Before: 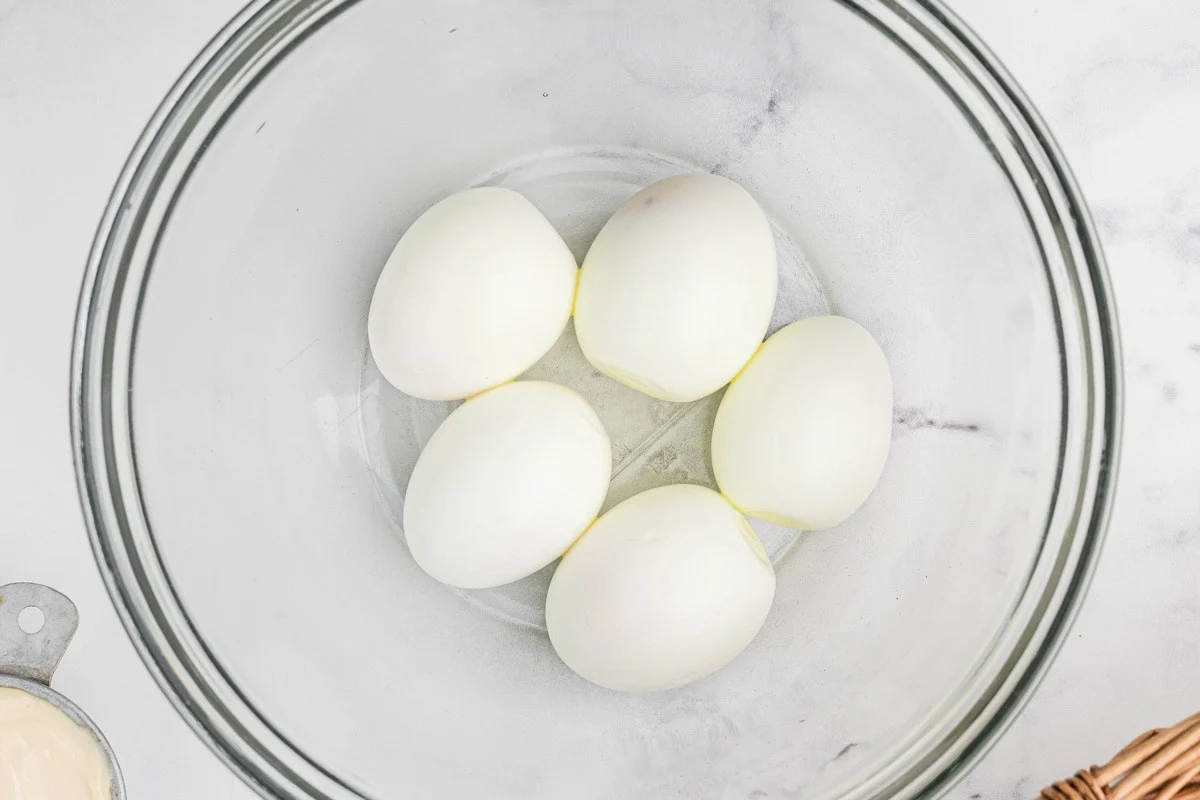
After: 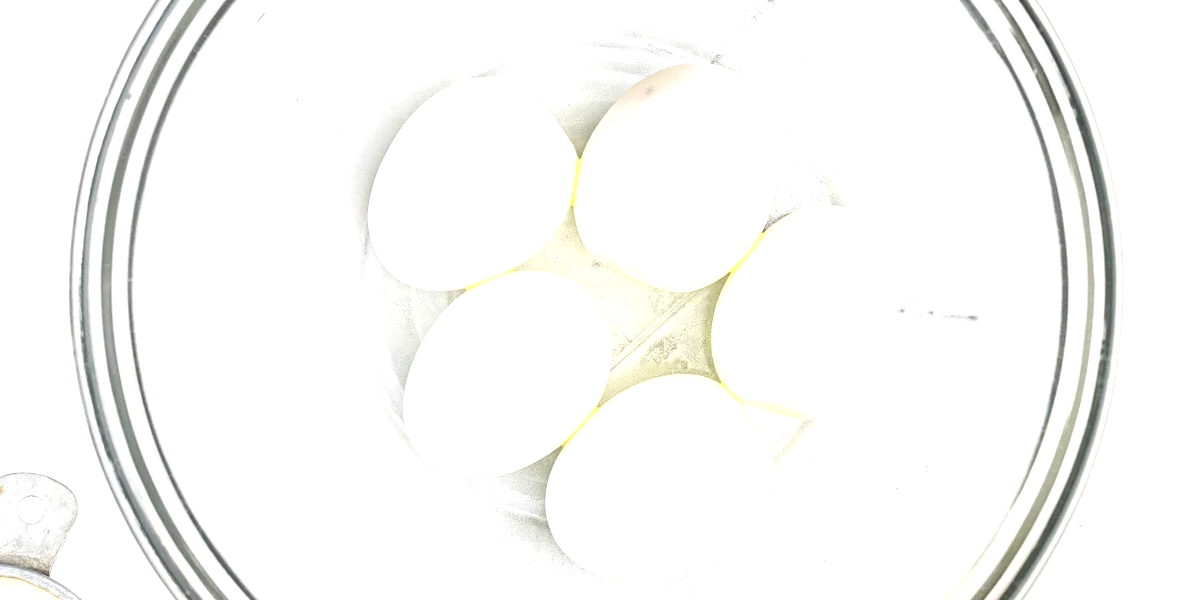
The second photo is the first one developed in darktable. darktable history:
exposure: exposure 0.921 EV, compensate highlight preservation false
crop: top 13.819%, bottom 11.169%
